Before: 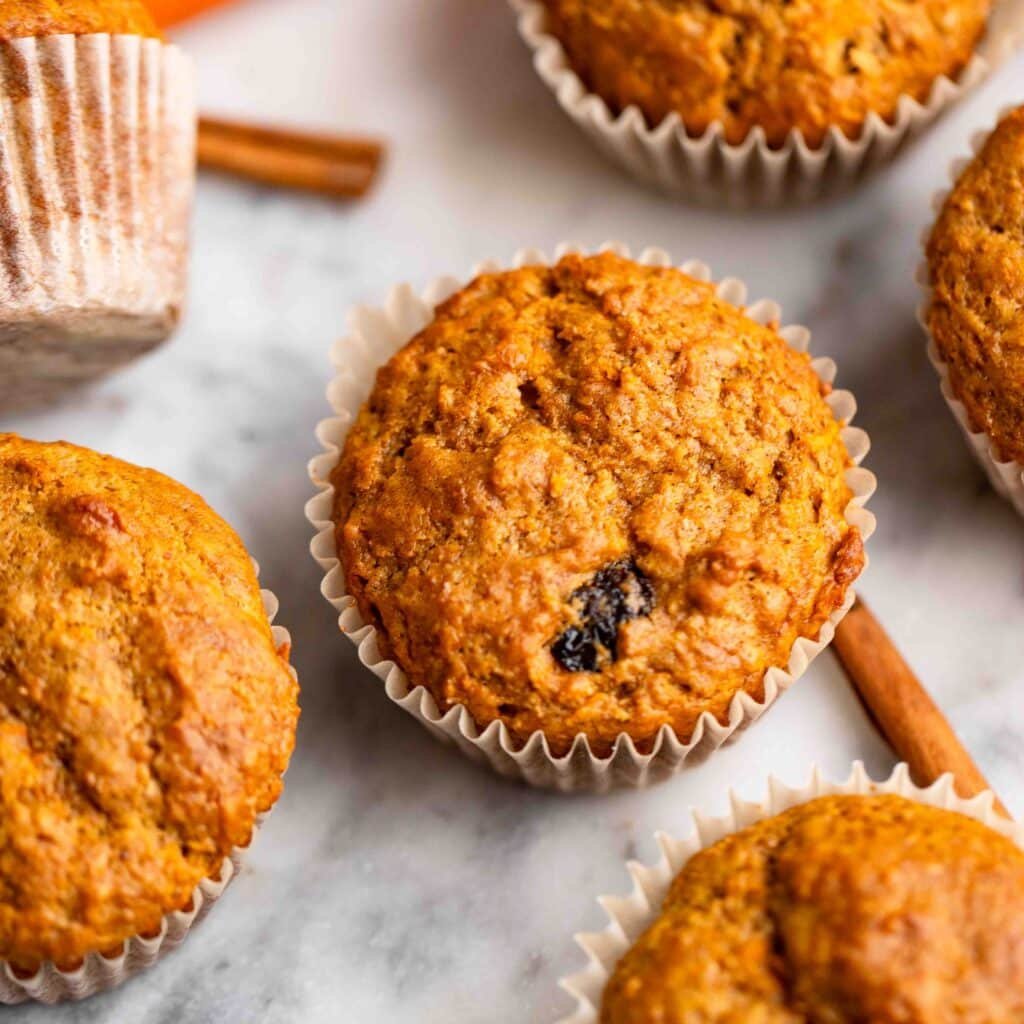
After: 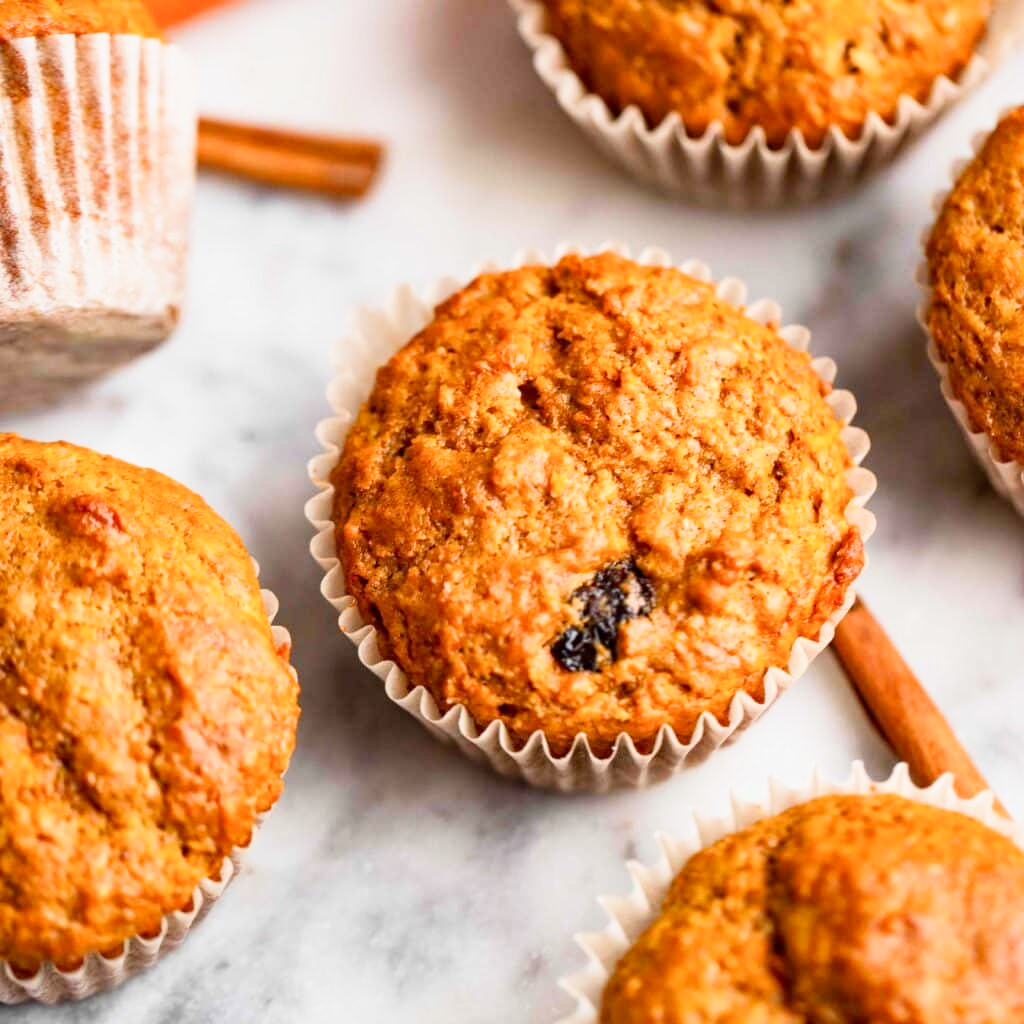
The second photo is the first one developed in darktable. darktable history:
contrast brightness saturation: contrast 0.04, saturation 0.07
local contrast: mode bilateral grid, contrast 20, coarseness 50, detail 120%, midtone range 0.2
sigmoid: contrast 1.22, skew 0.65
exposure: exposure 0.669 EV, compensate highlight preservation false
